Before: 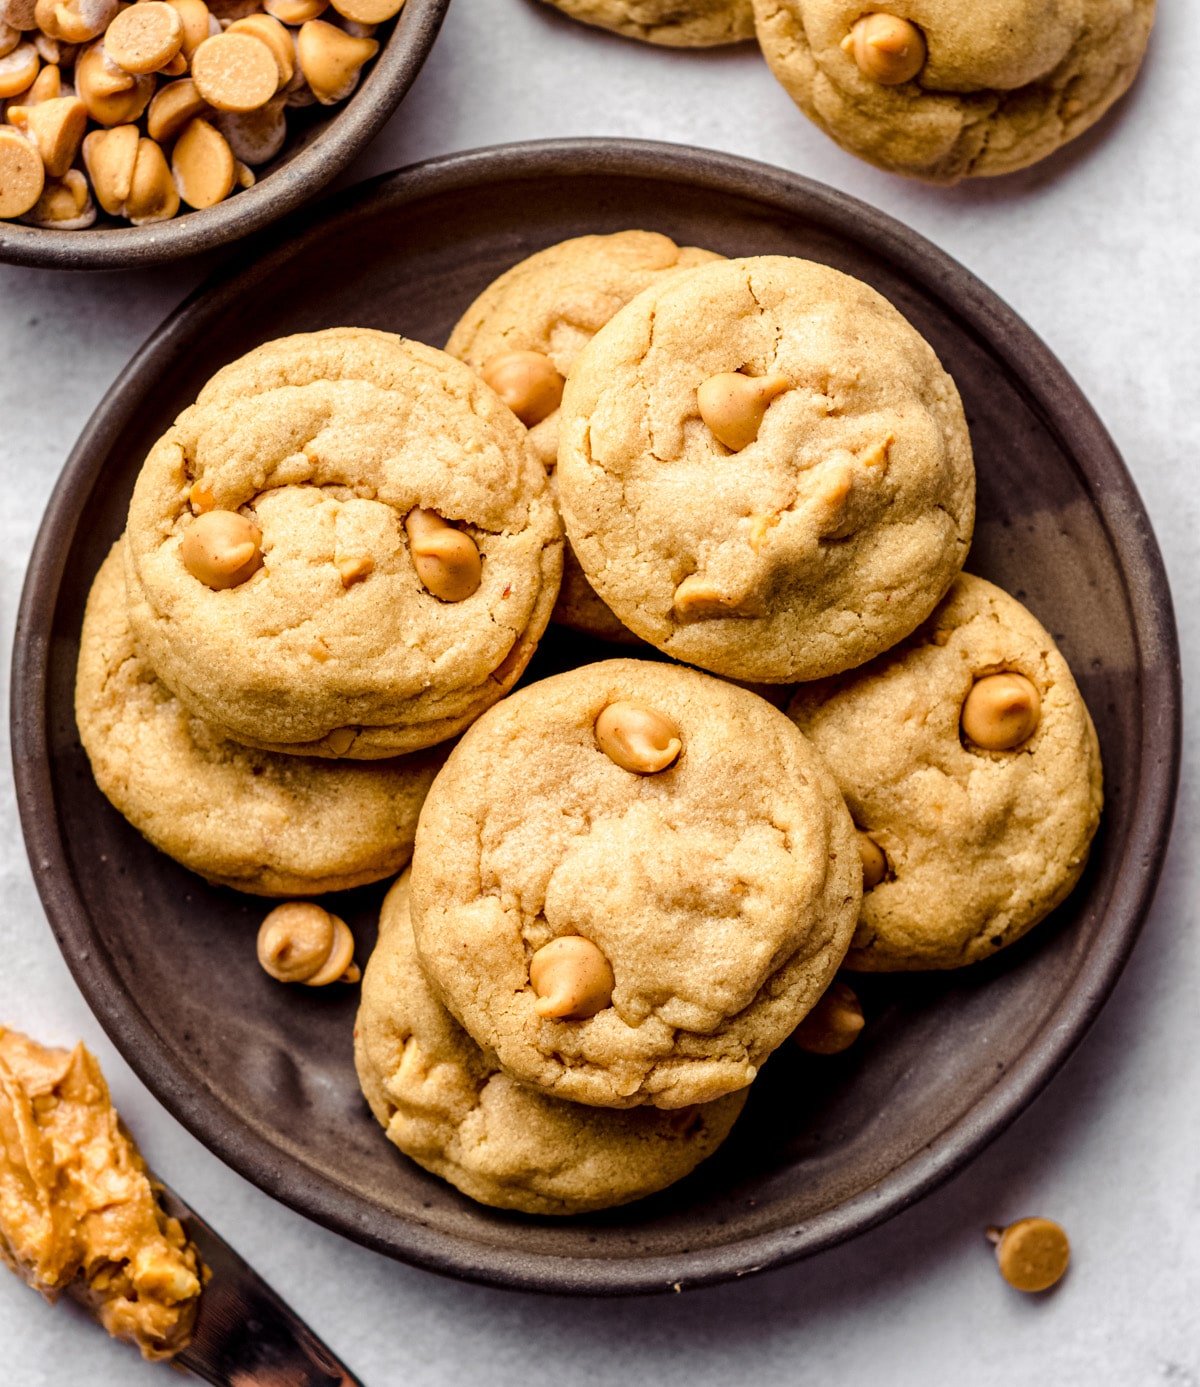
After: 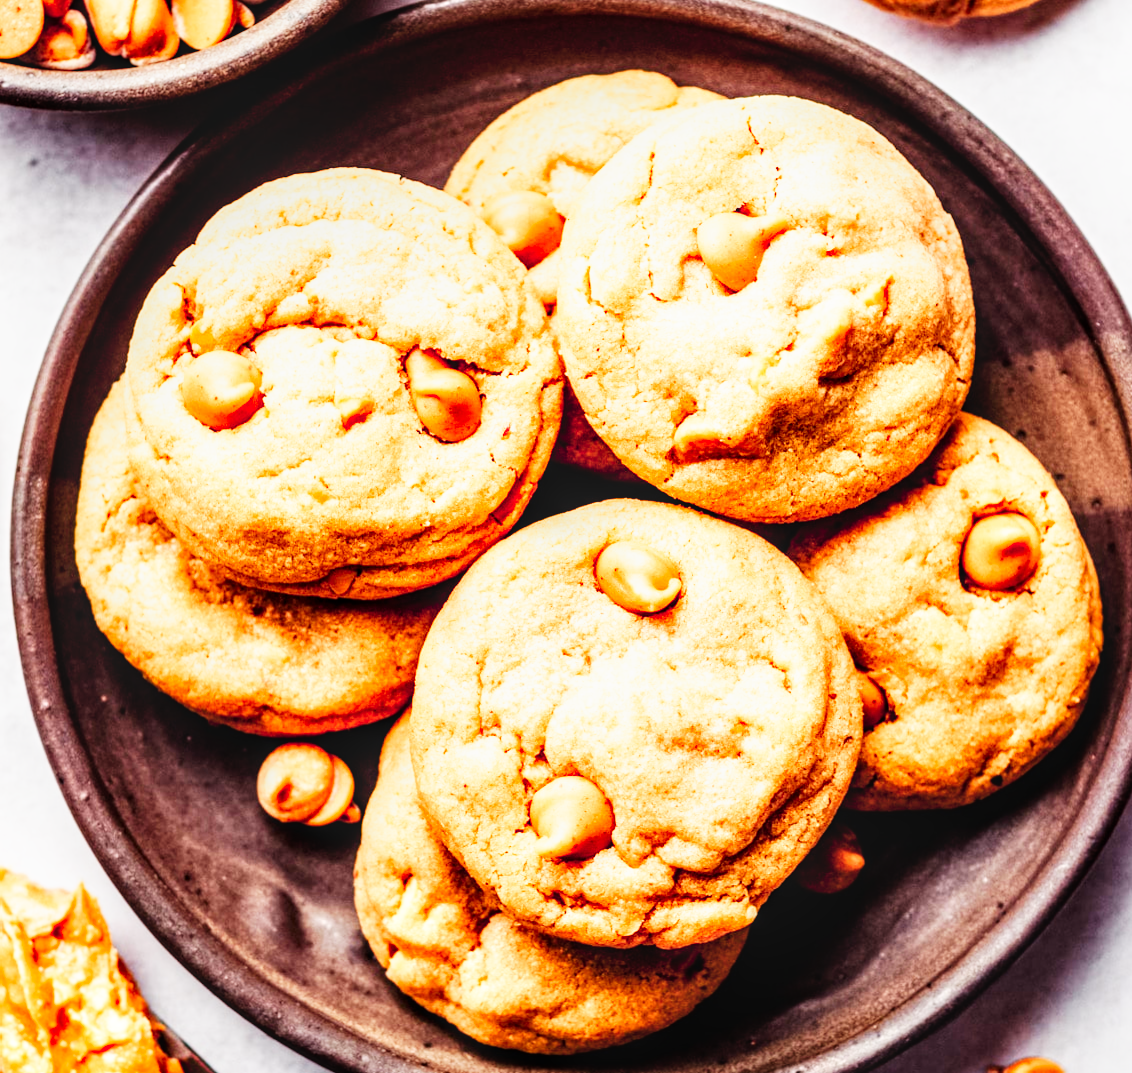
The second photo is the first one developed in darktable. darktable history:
crop and rotate: angle 0.05°, top 11.545%, right 5.546%, bottom 10.952%
color calibration: illuminant custom, x 0.345, y 0.36, temperature 5031.62 K
base curve: curves: ch0 [(0, 0) (0.007, 0.004) (0.027, 0.03) (0.046, 0.07) (0.207, 0.54) (0.442, 0.872) (0.673, 0.972) (1, 1)], preserve colors none
local contrast: on, module defaults
color zones: curves: ch1 [(0.263, 0.53) (0.376, 0.287) (0.487, 0.512) (0.748, 0.547) (1, 0.513)]; ch2 [(0.262, 0.45) (0.751, 0.477)]
